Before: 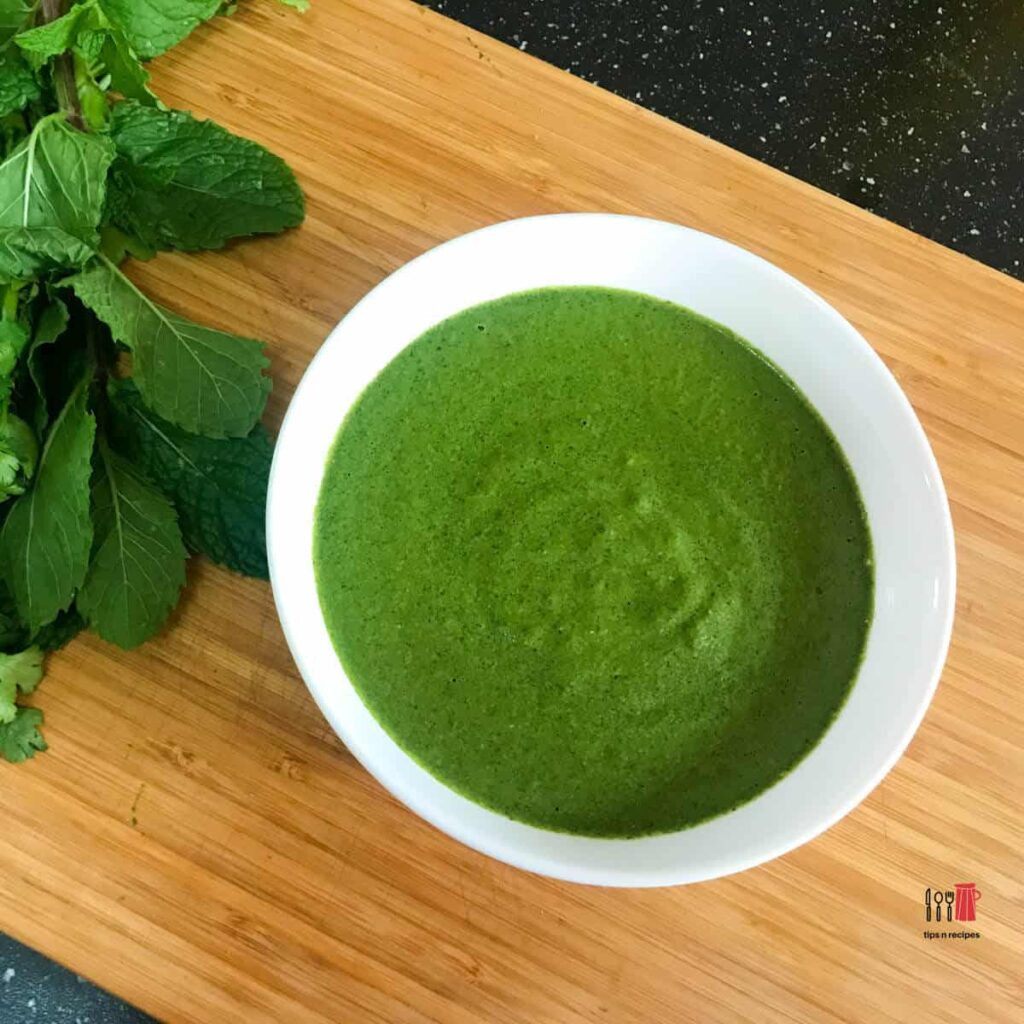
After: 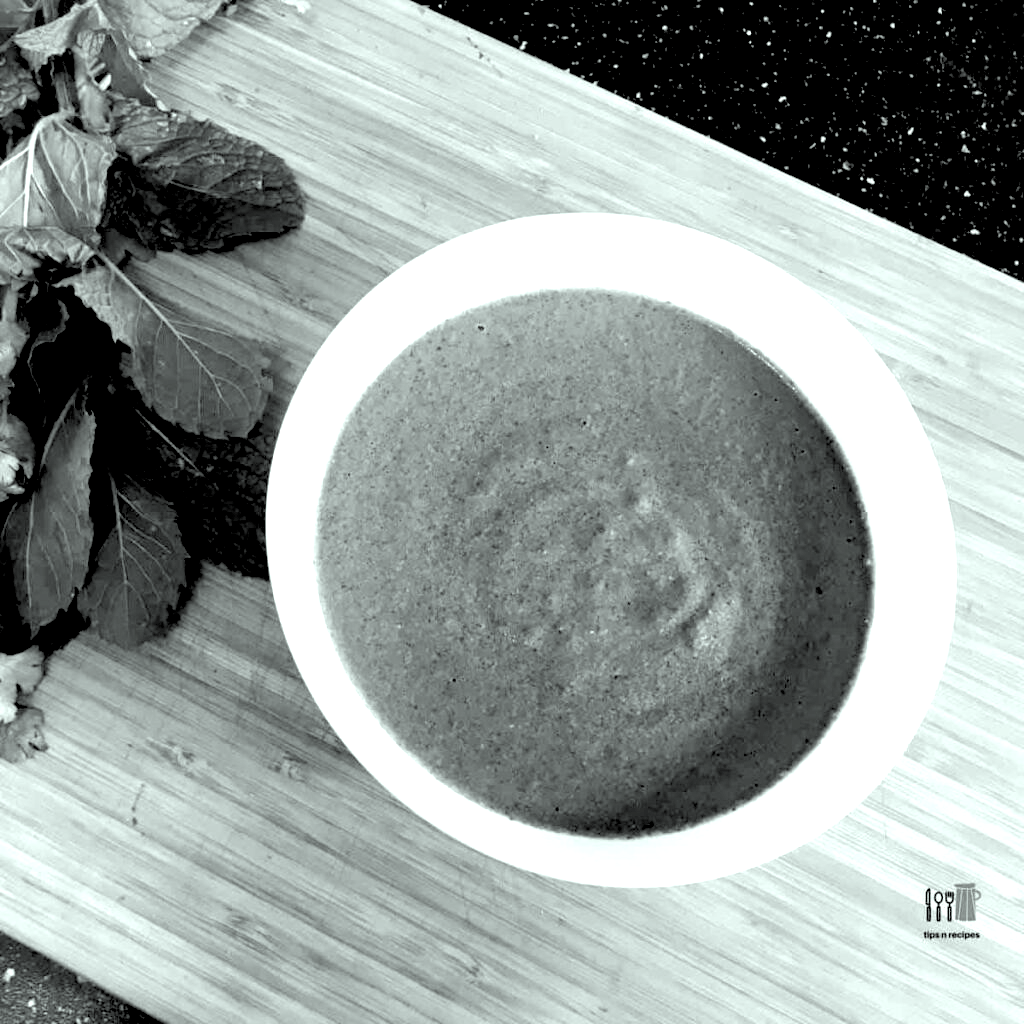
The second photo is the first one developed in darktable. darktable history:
exposure: black level correction 0.035, exposure 0.9 EV, compensate highlight preservation false
color correction: highlights a* -6.69, highlights b* 0.49
contrast brightness saturation: saturation -1
